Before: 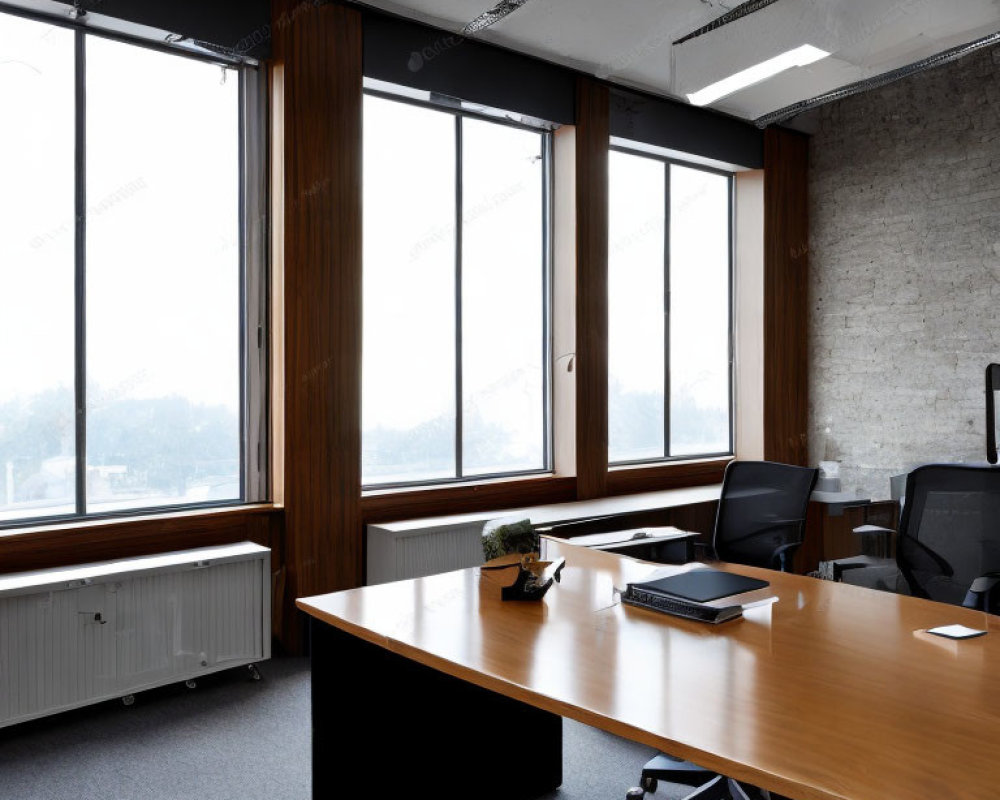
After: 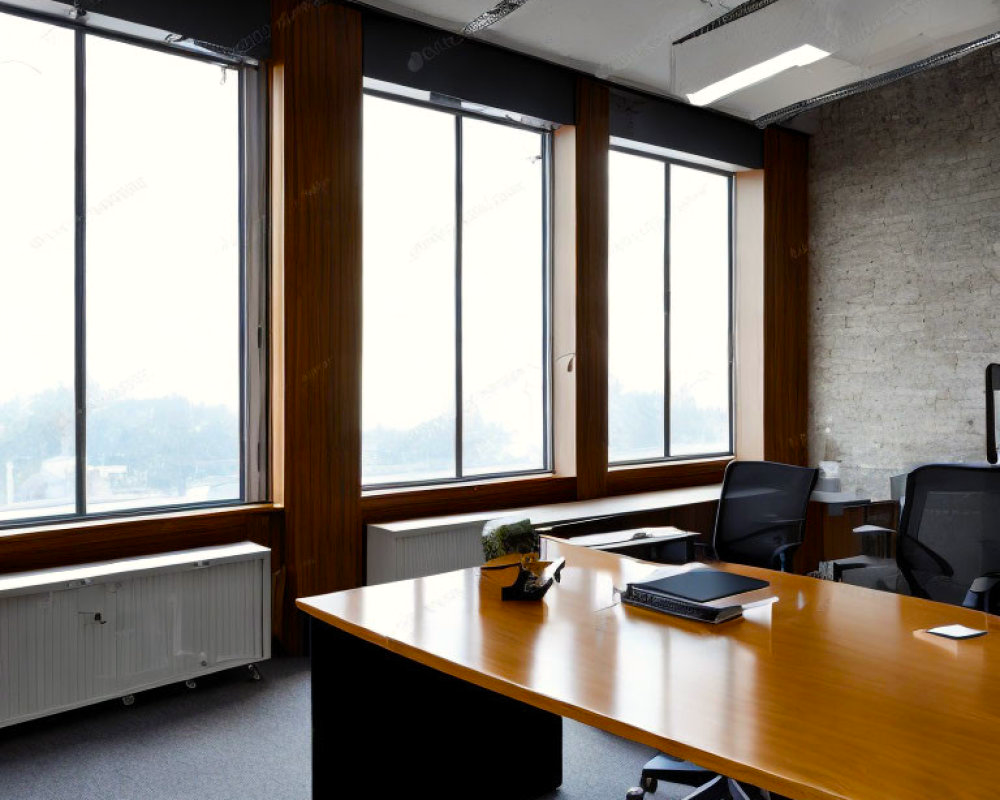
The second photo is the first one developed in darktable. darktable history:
color correction: highlights b* 2.95
color balance rgb: perceptual saturation grading › global saturation 41.298%
tone equalizer: edges refinement/feathering 500, mask exposure compensation -1.57 EV, preserve details no
